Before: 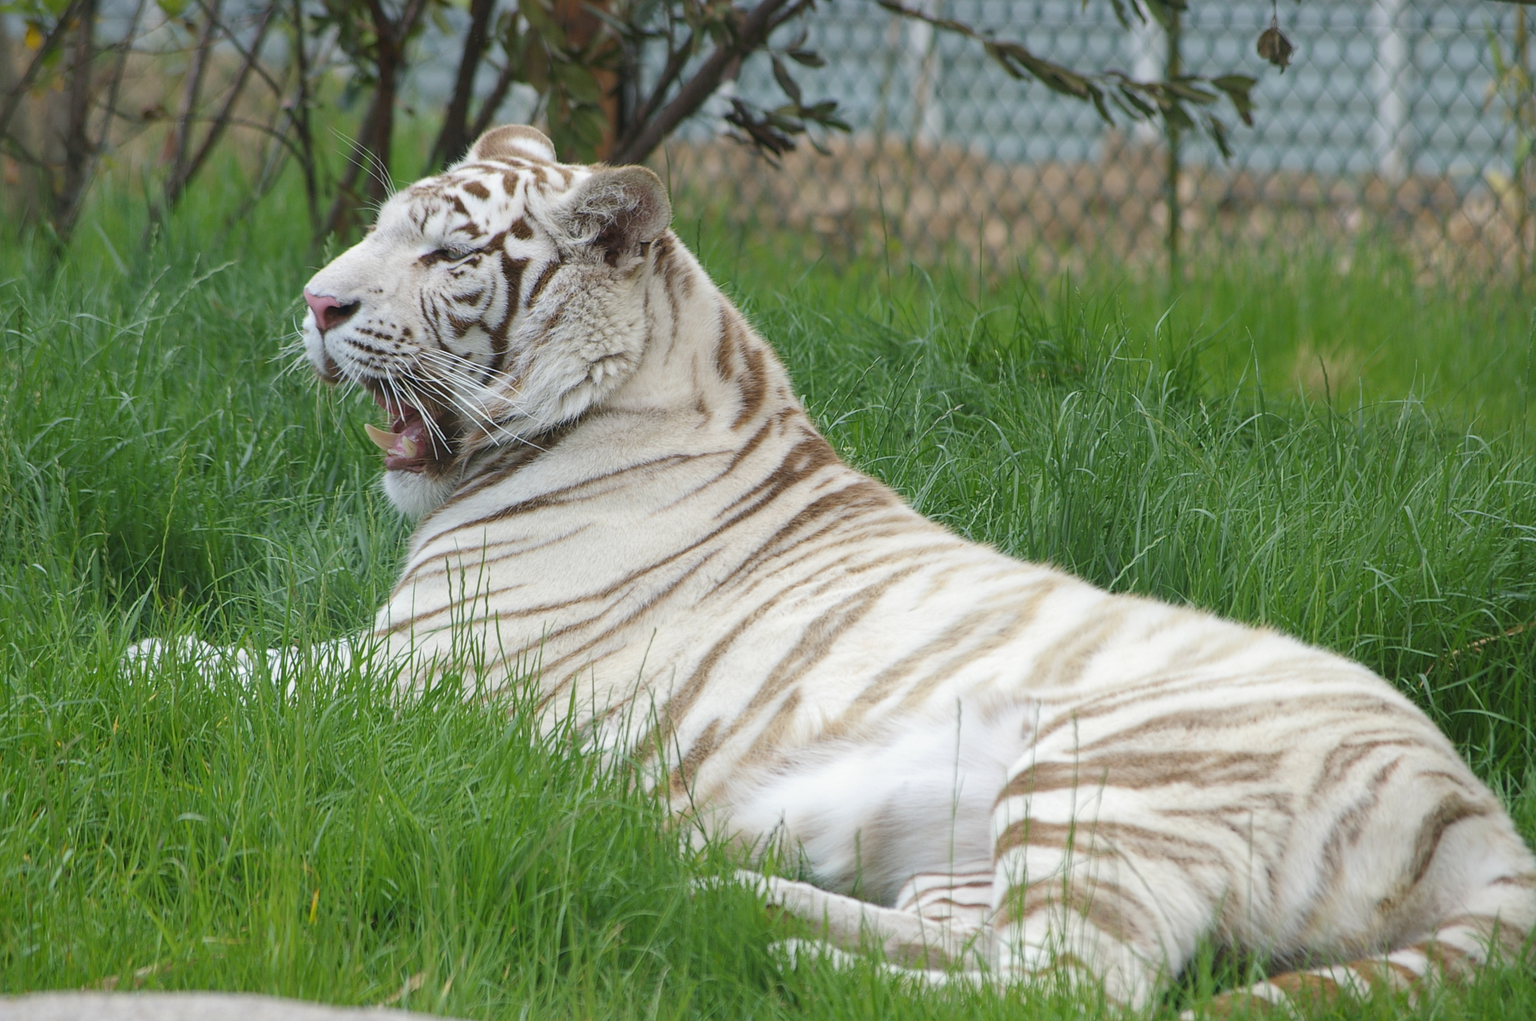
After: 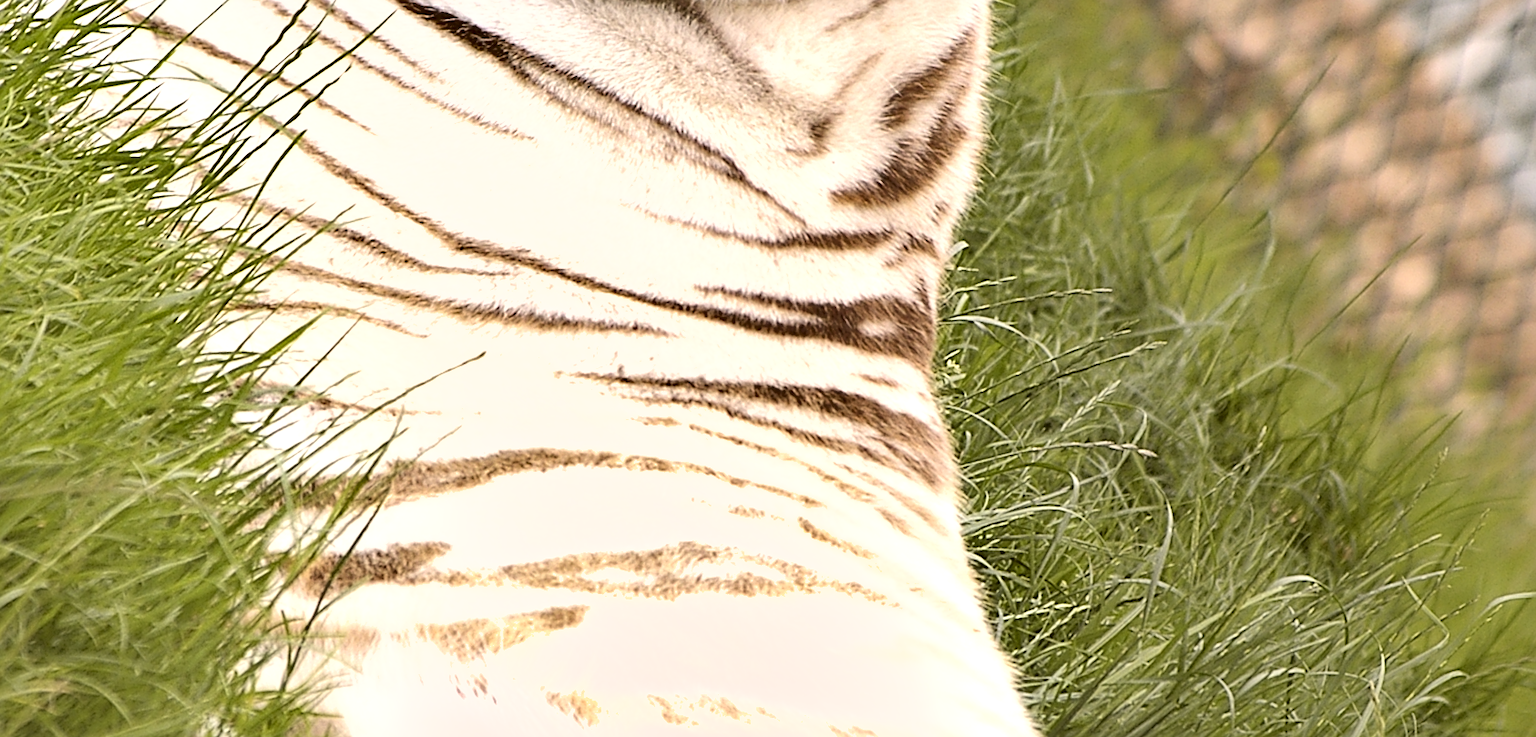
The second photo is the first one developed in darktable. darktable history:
exposure: compensate highlight preservation false
sharpen: on, module defaults
local contrast: mode bilateral grid, contrast 20, coarseness 49, detail 119%, midtone range 0.2
color correction: highlights a* 10.19, highlights b* 9.63, shadows a* 8.48, shadows b* 7.86, saturation 0.786
tone equalizer: -8 EV -1.07 EV, -7 EV -1.01 EV, -6 EV -0.847 EV, -5 EV -0.582 EV, -3 EV 0.557 EV, -2 EV 0.846 EV, -1 EV 0.999 EV, +0 EV 1.07 EV, edges refinement/feathering 500, mask exposure compensation -1.57 EV, preserve details guided filter
crop and rotate: angle -44.72°, top 16.62%, right 0.837%, bottom 11.72%
shadows and highlights: shadows 12.32, white point adjustment 1.24, soften with gaussian
tone curve: curves: ch0 [(0, 0) (0.058, 0.039) (0.168, 0.123) (0.282, 0.327) (0.45, 0.534) (0.676, 0.751) (0.89, 0.919) (1, 1)]; ch1 [(0, 0) (0.094, 0.081) (0.285, 0.299) (0.385, 0.403) (0.447, 0.455) (0.495, 0.496) (0.544, 0.552) (0.589, 0.612) (0.722, 0.728) (1, 1)]; ch2 [(0, 0) (0.257, 0.217) (0.43, 0.421) (0.498, 0.507) (0.531, 0.544) (0.56, 0.579) (0.625, 0.66) (1, 1)], color space Lab, independent channels, preserve colors none
